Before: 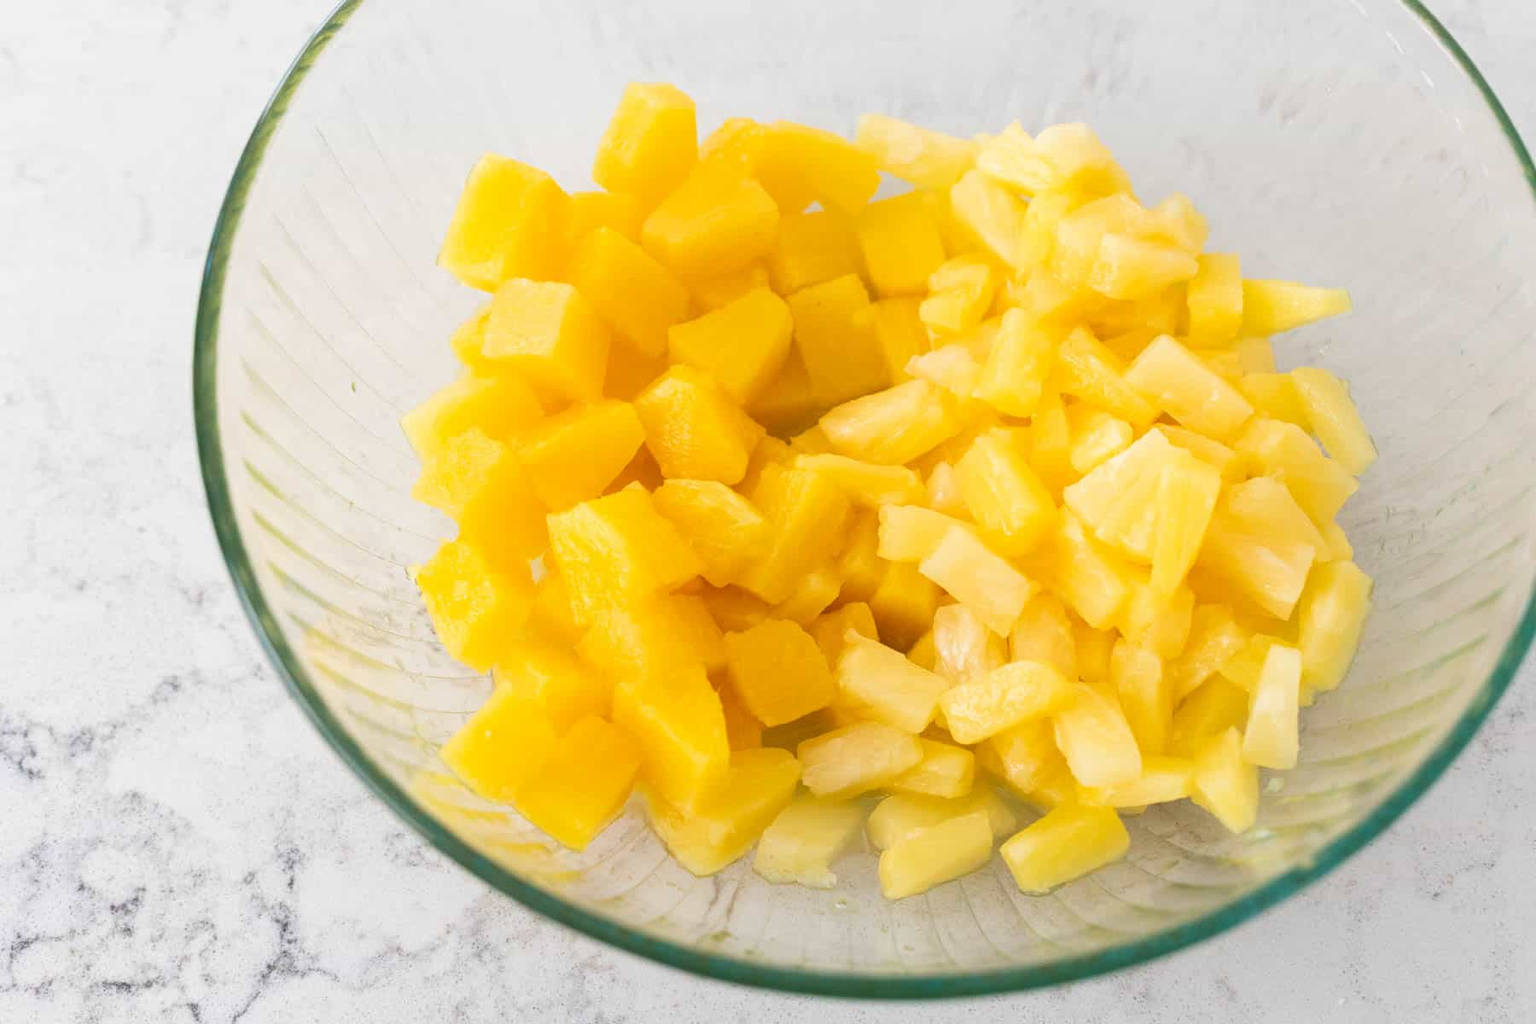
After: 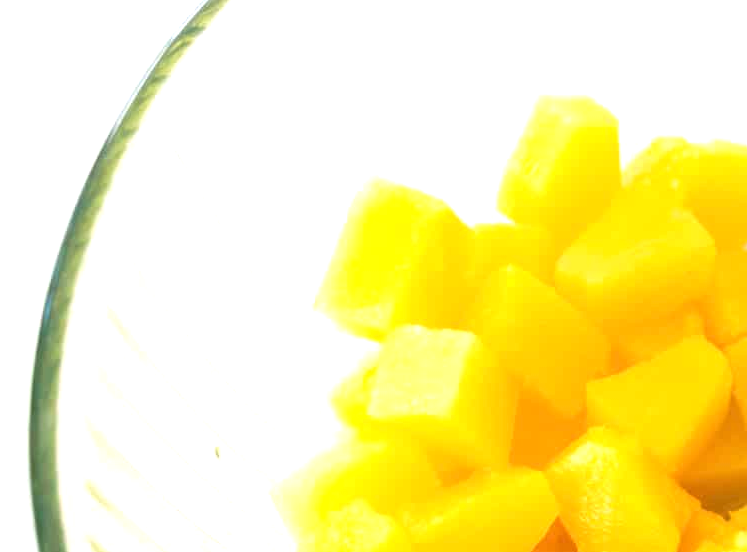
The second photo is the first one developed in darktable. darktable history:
exposure: exposure 0.6 EV, compensate highlight preservation false
crop and rotate: left 10.973%, top 0.093%, right 47.516%, bottom 53.83%
